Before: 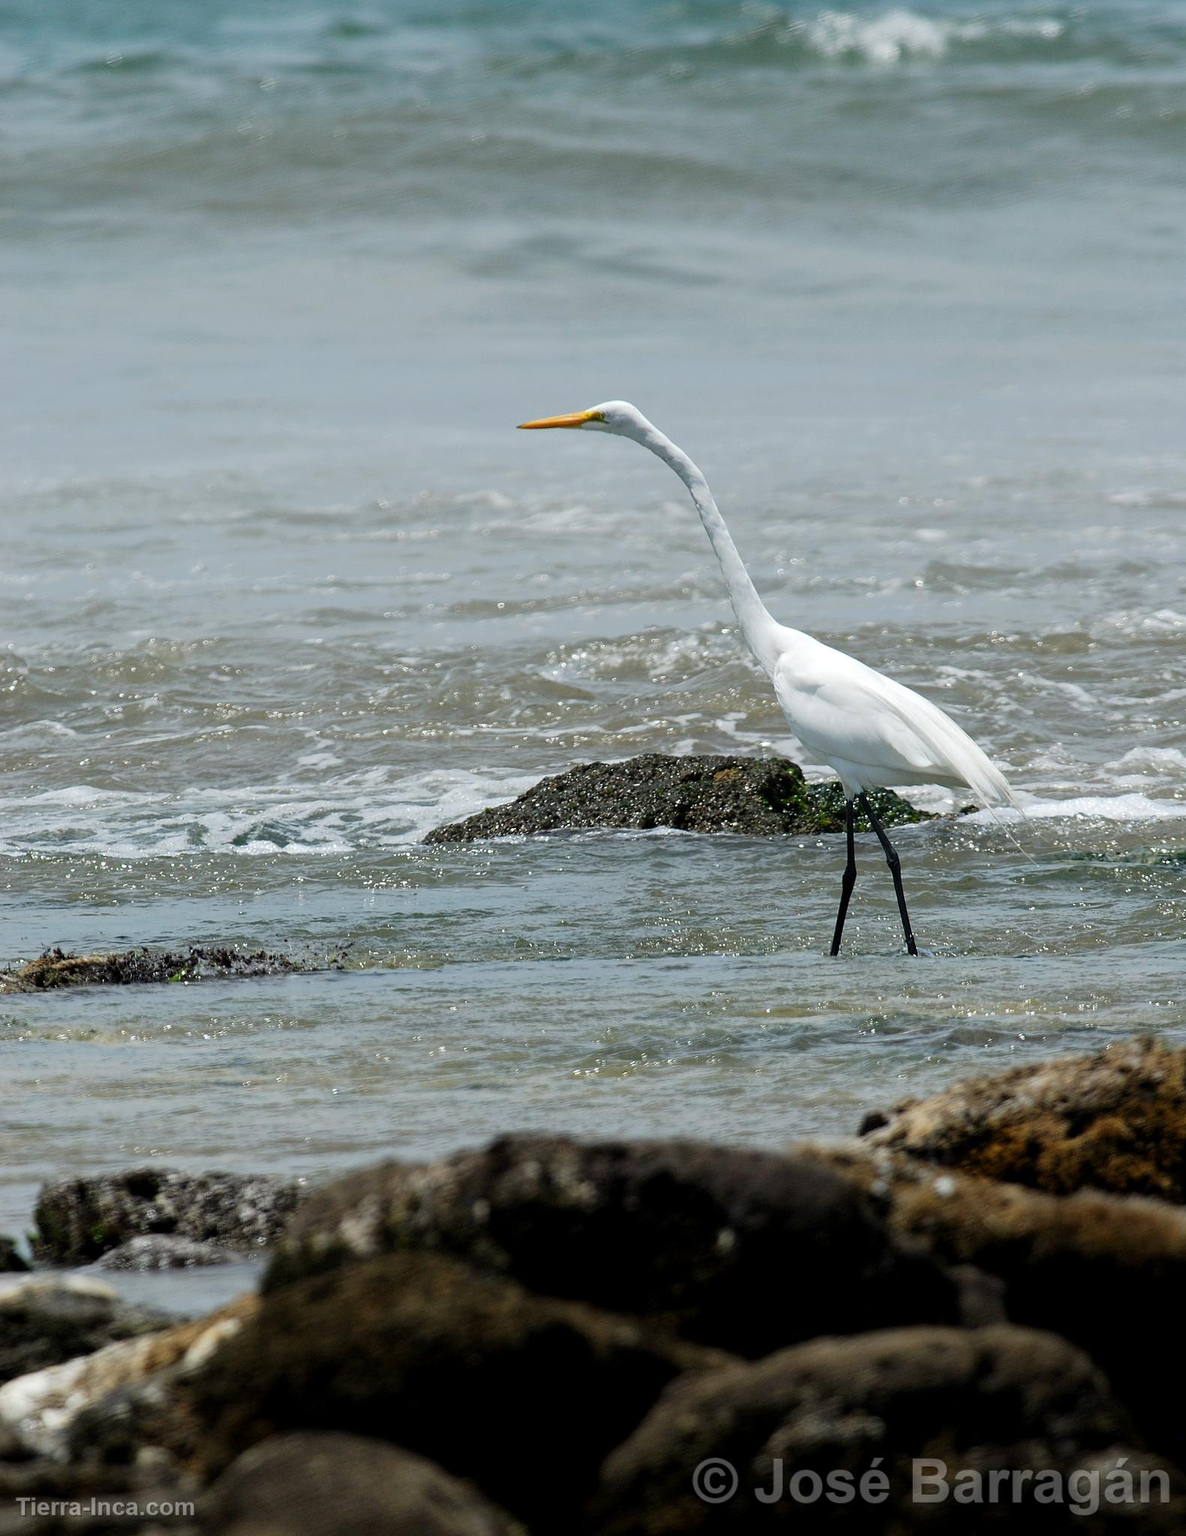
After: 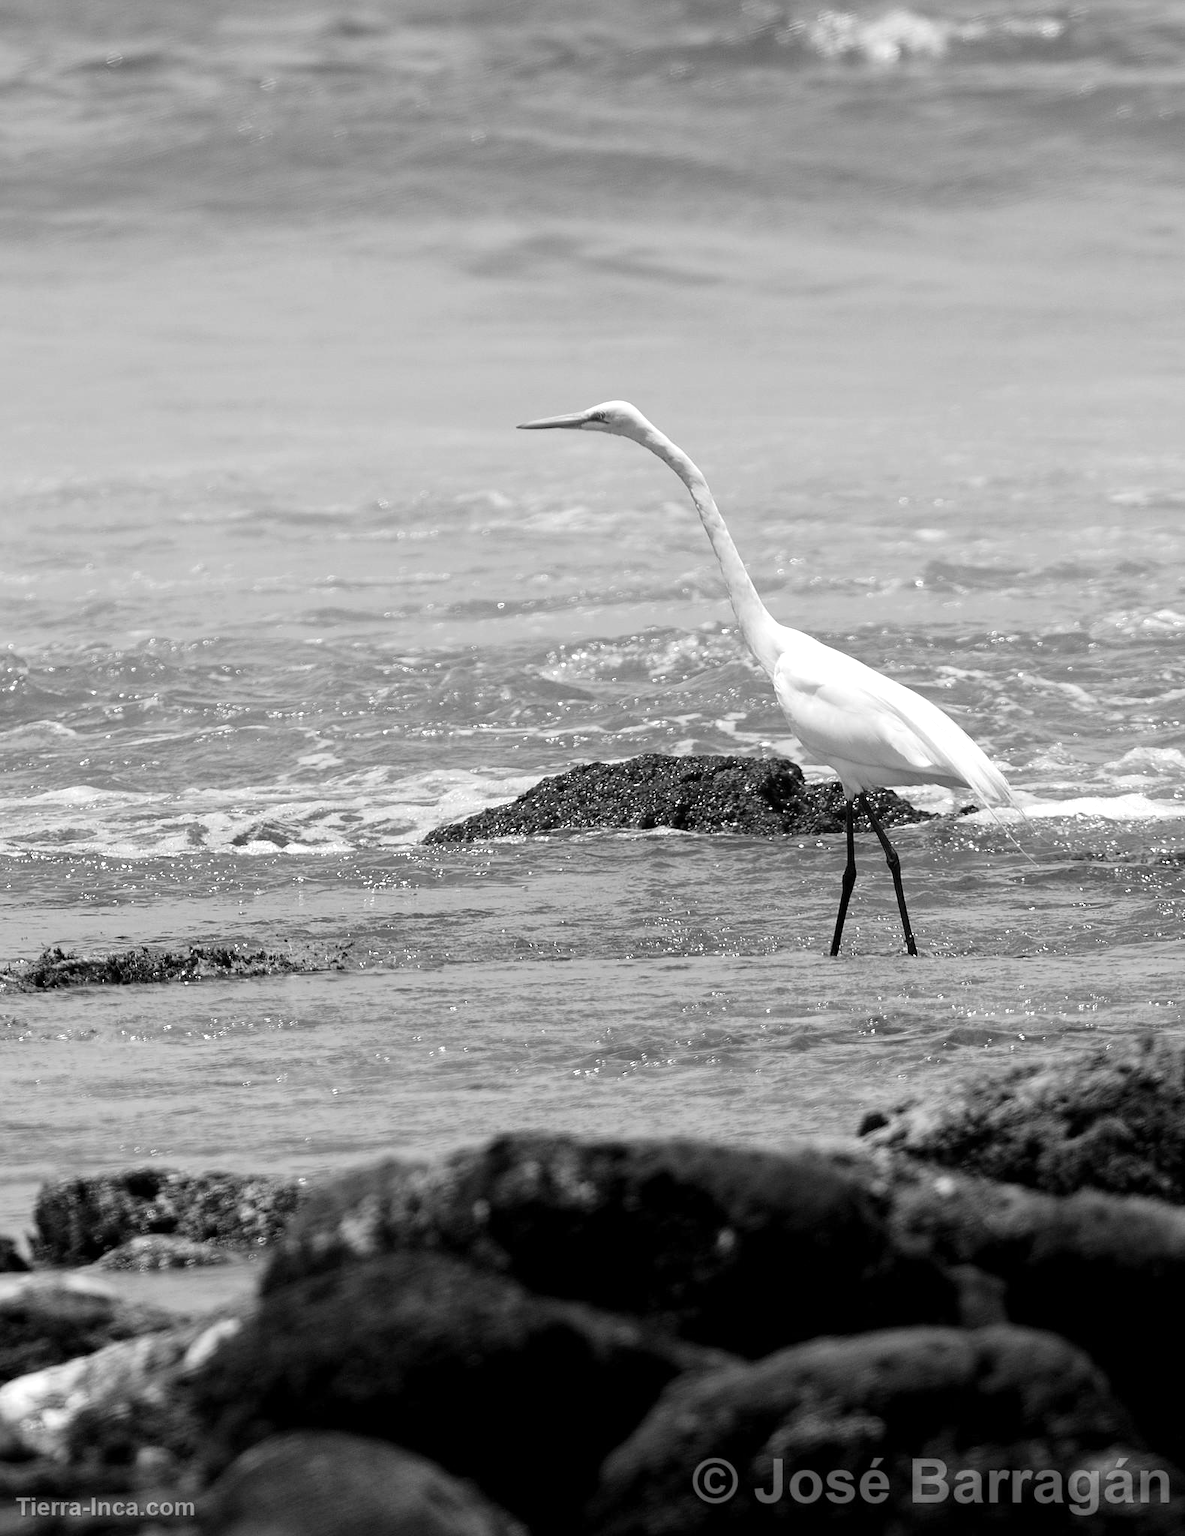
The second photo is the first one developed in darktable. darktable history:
monochrome: size 3.1
exposure: exposure 0.375 EV, compensate highlight preservation false
